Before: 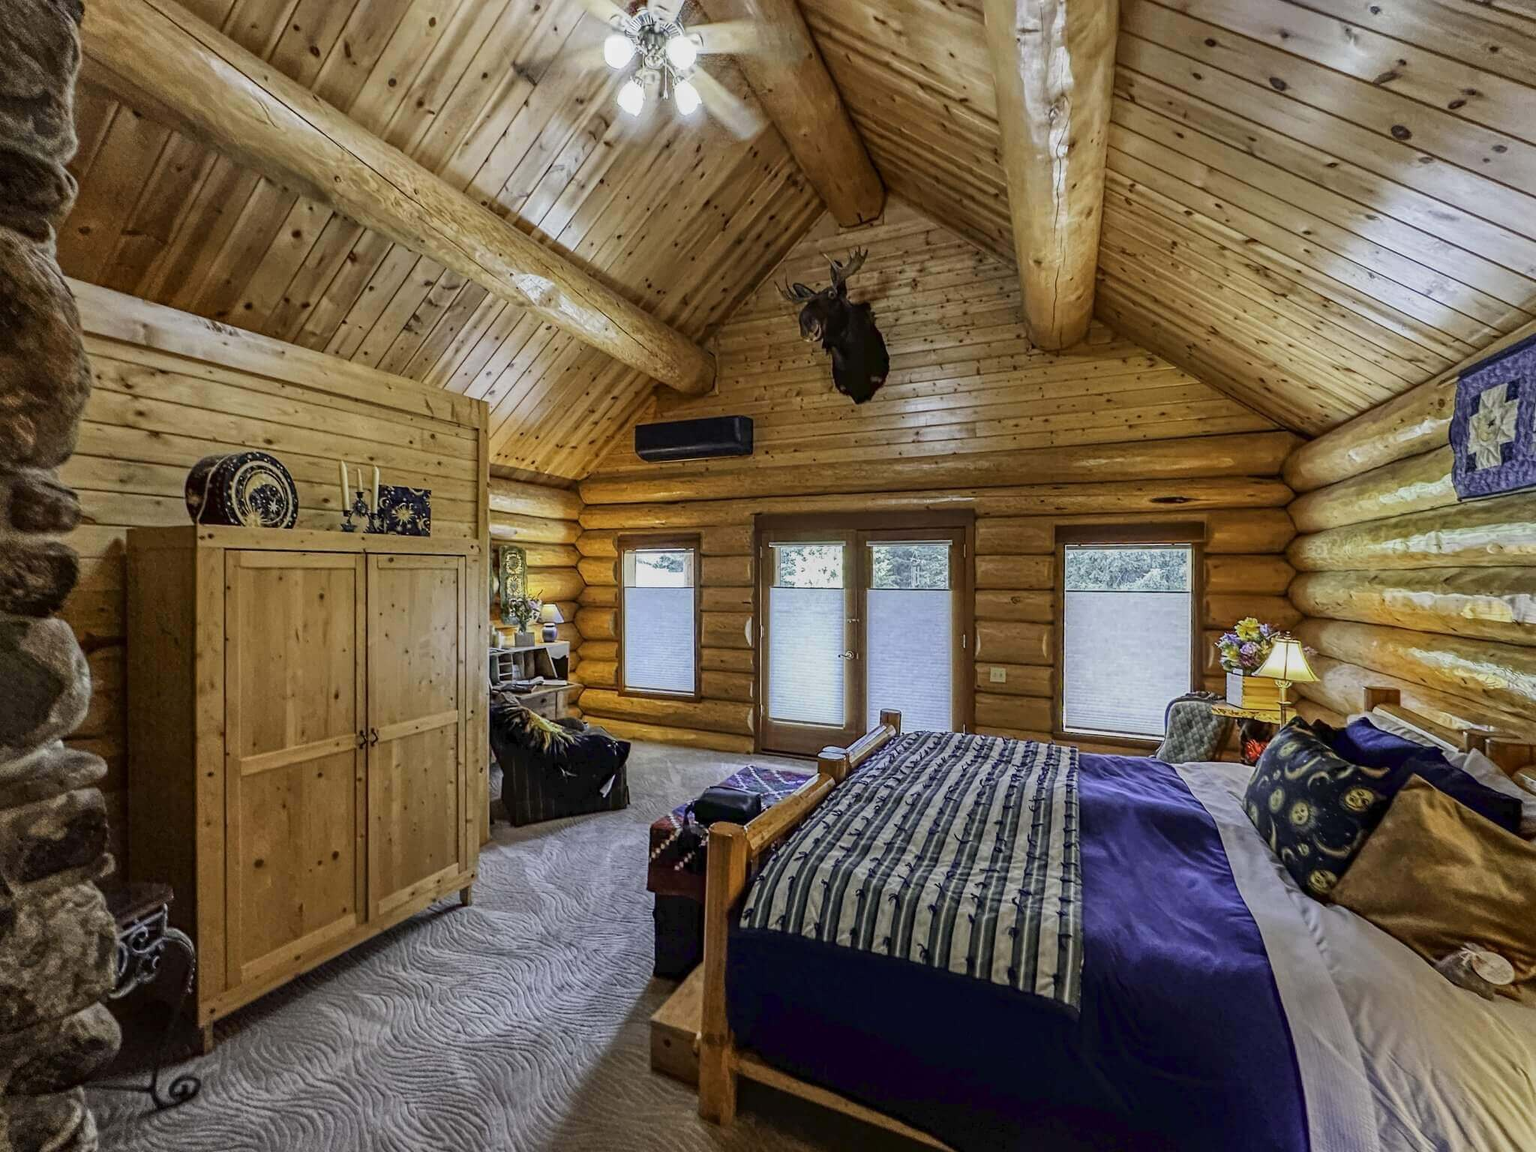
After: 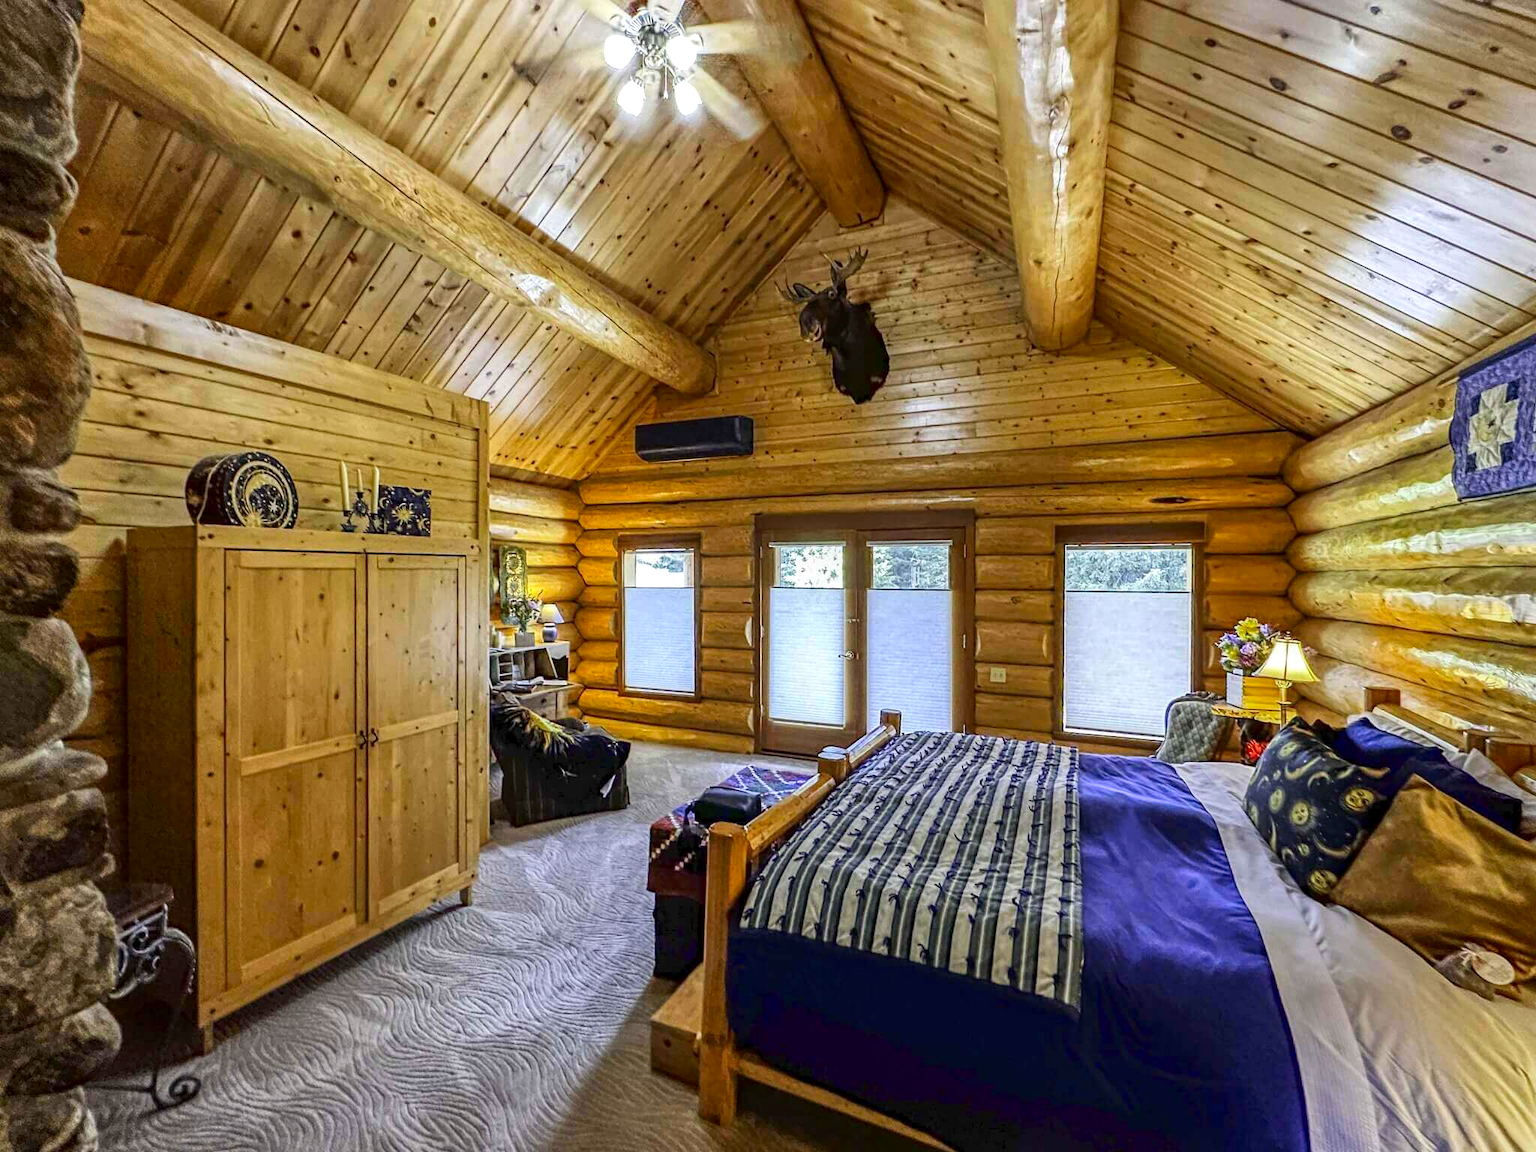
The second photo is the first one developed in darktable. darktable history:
exposure: black level correction 0.001, exposure 0.5 EV, compensate exposure bias true, compensate highlight preservation false
color correction: saturation 1.34
